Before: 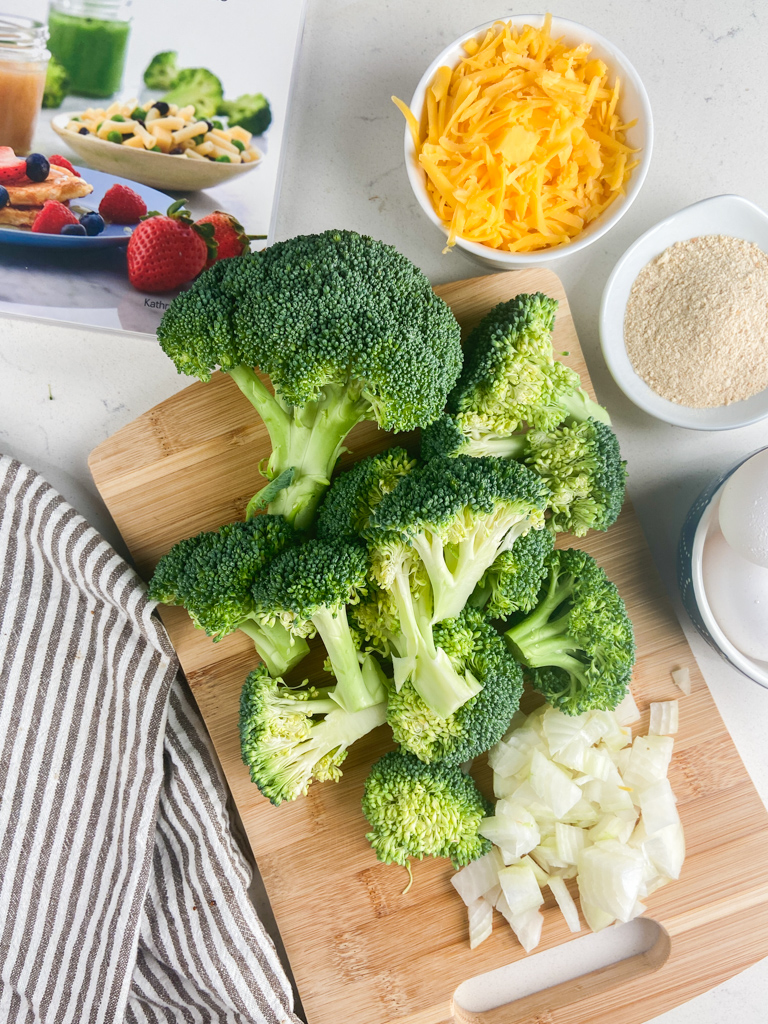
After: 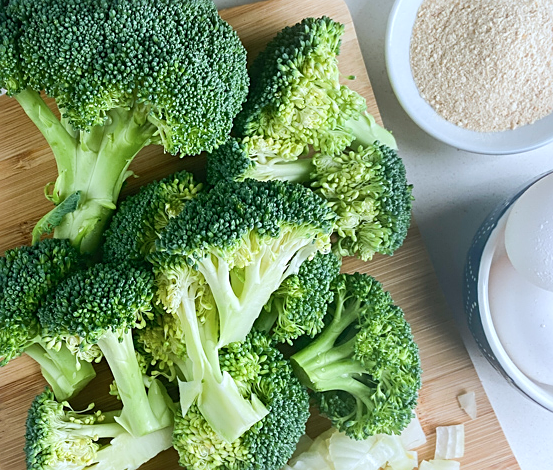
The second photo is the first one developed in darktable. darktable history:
color calibration: x 0.372, y 0.386, temperature 4283.97 K
crop and rotate: left 27.938%, top 27.046%, bottom 27.046%
sharpen: on, module defaults
